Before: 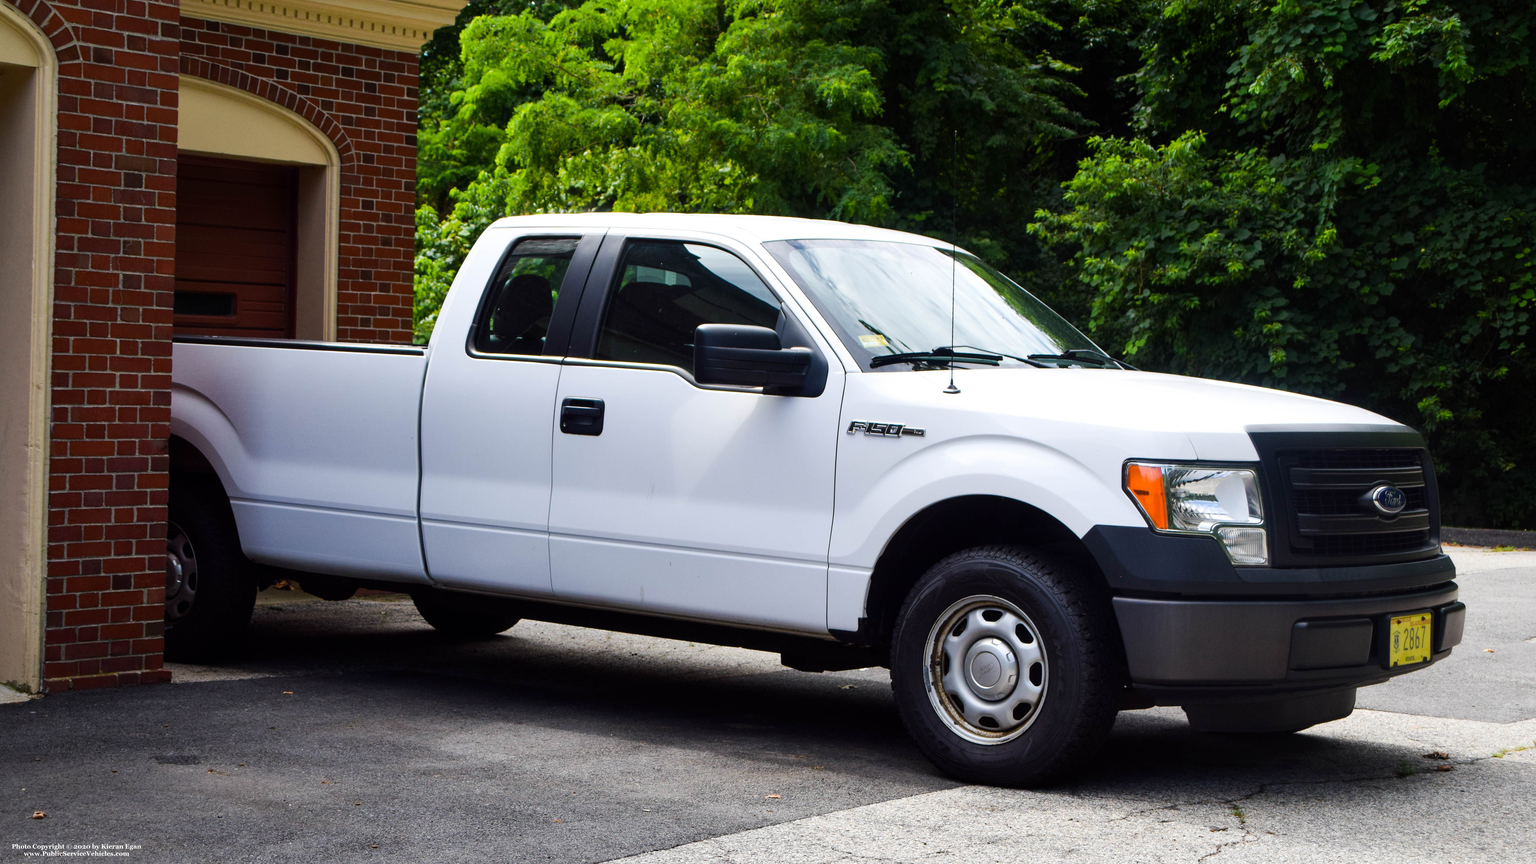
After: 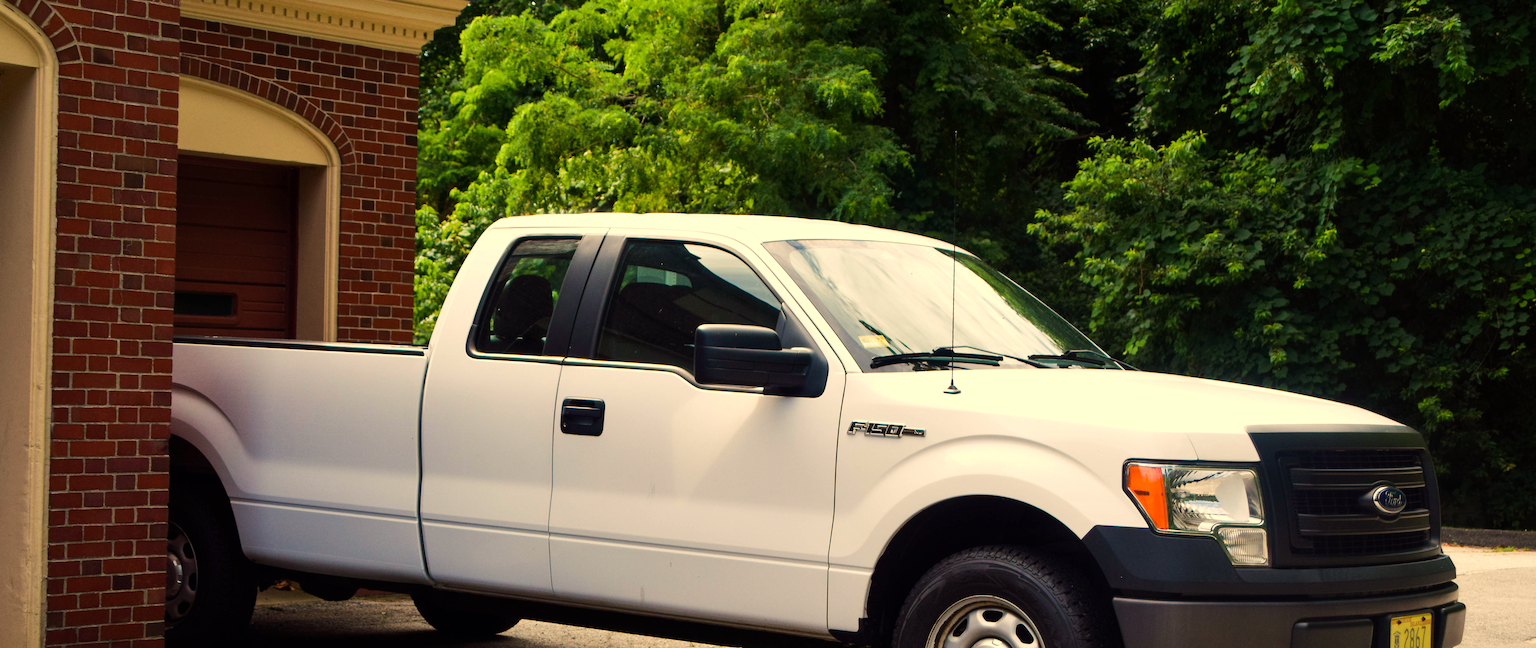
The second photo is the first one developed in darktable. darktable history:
white balance: red 1.123, blue 0.83
crop: bottom 24.988%
velvia: on, module defaults
